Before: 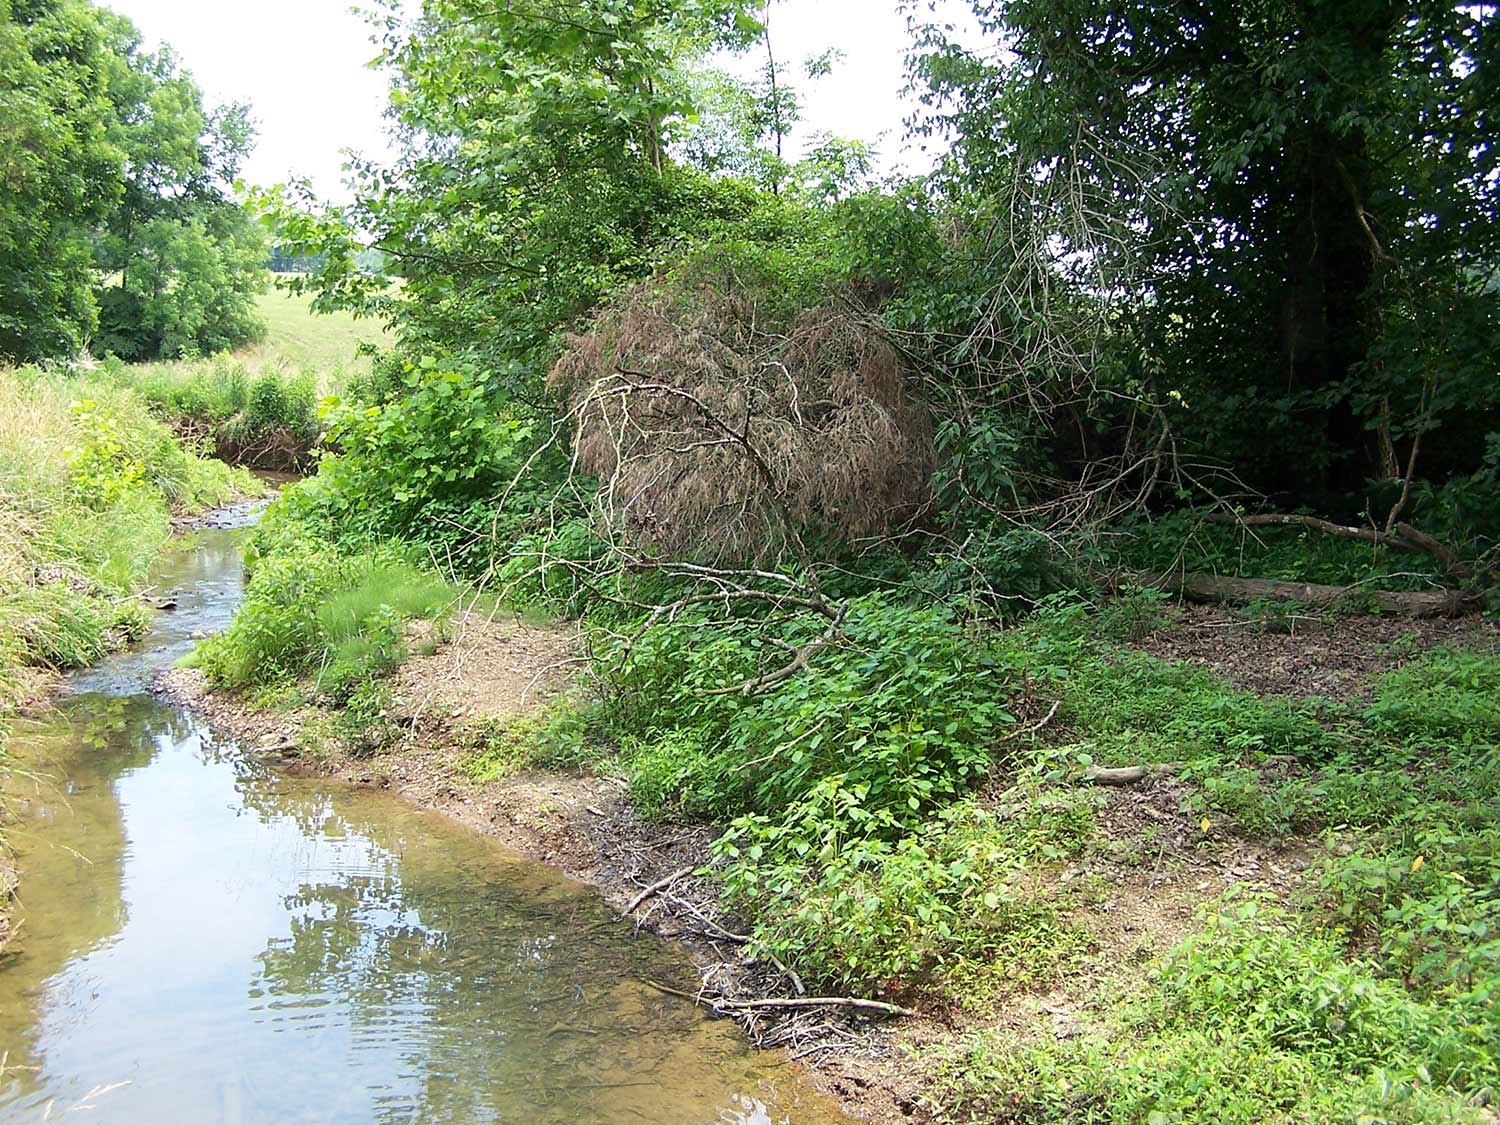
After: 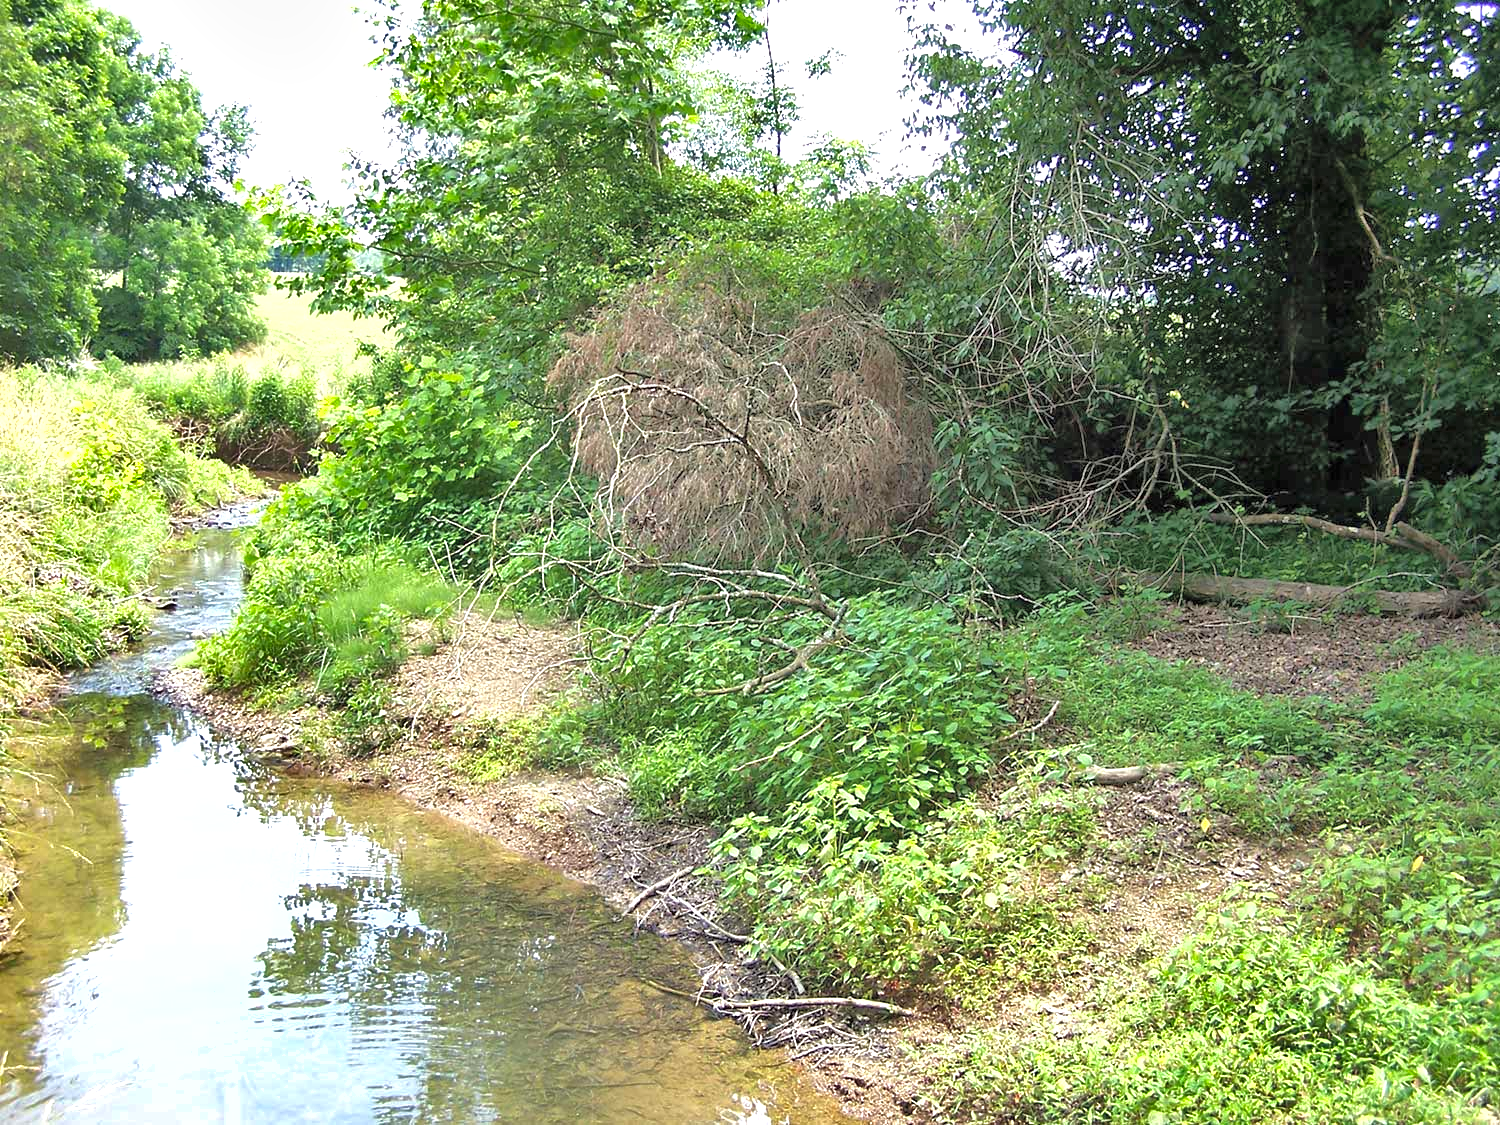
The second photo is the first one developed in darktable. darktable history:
exposure: exposure 0.567 EV, compensate highlight preservation false
tone curve: curves: ch0 [(0, 0) (0.004, 0.008) (0.077, 0.156) (0.169, 0.29) (0.774, 0.774) (1, 1)], color space Lab, independent channels, preserve colors none
shadows and highlights: soften with gaussian
